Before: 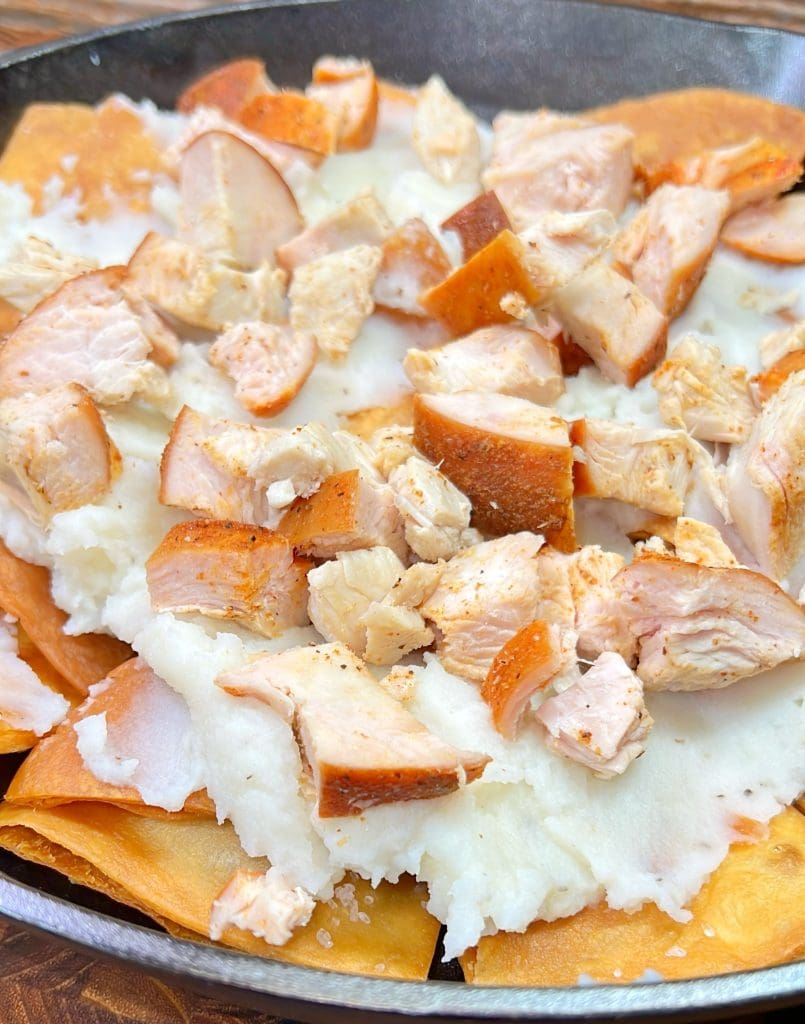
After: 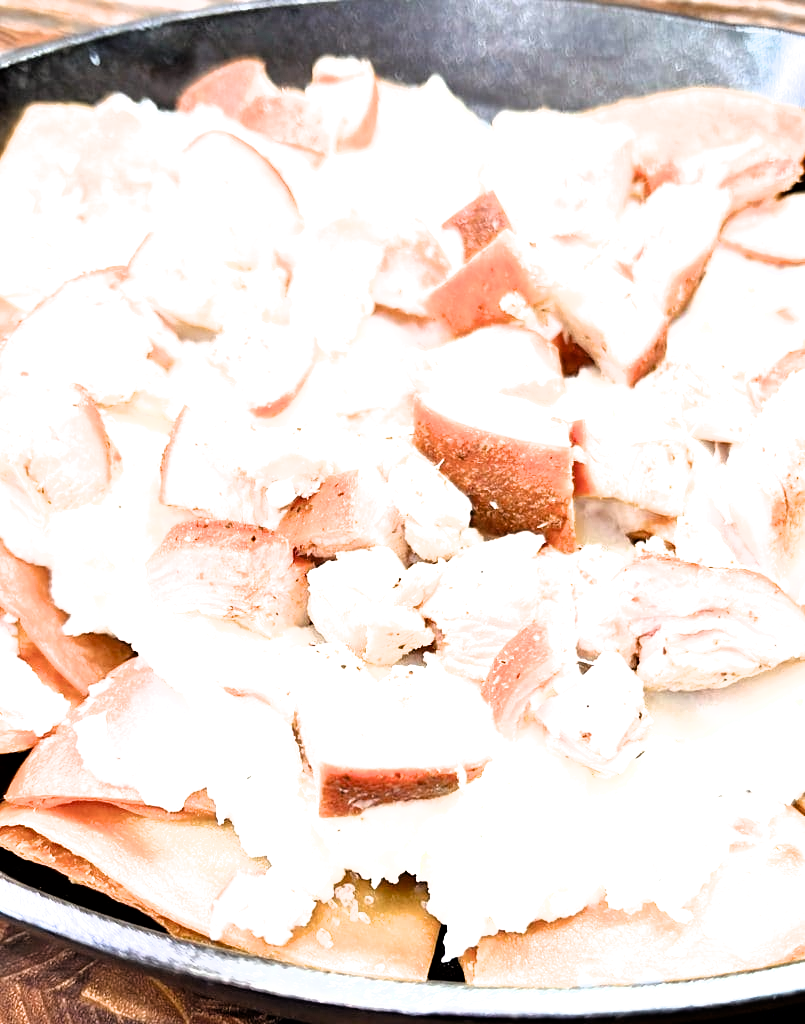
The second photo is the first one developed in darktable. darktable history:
exposure: black level correction 0.001, exposure 0.676 EV, compensate highlight preservation false
filmic rgb: black relative exposure -8.2 EV, white relative exposure 2.24 EV, hardness 7.05, latitude 85.02%, contrast 1.703, highlights saturation mix -3.63%, shadows ↔ highlights balance -2.39%
